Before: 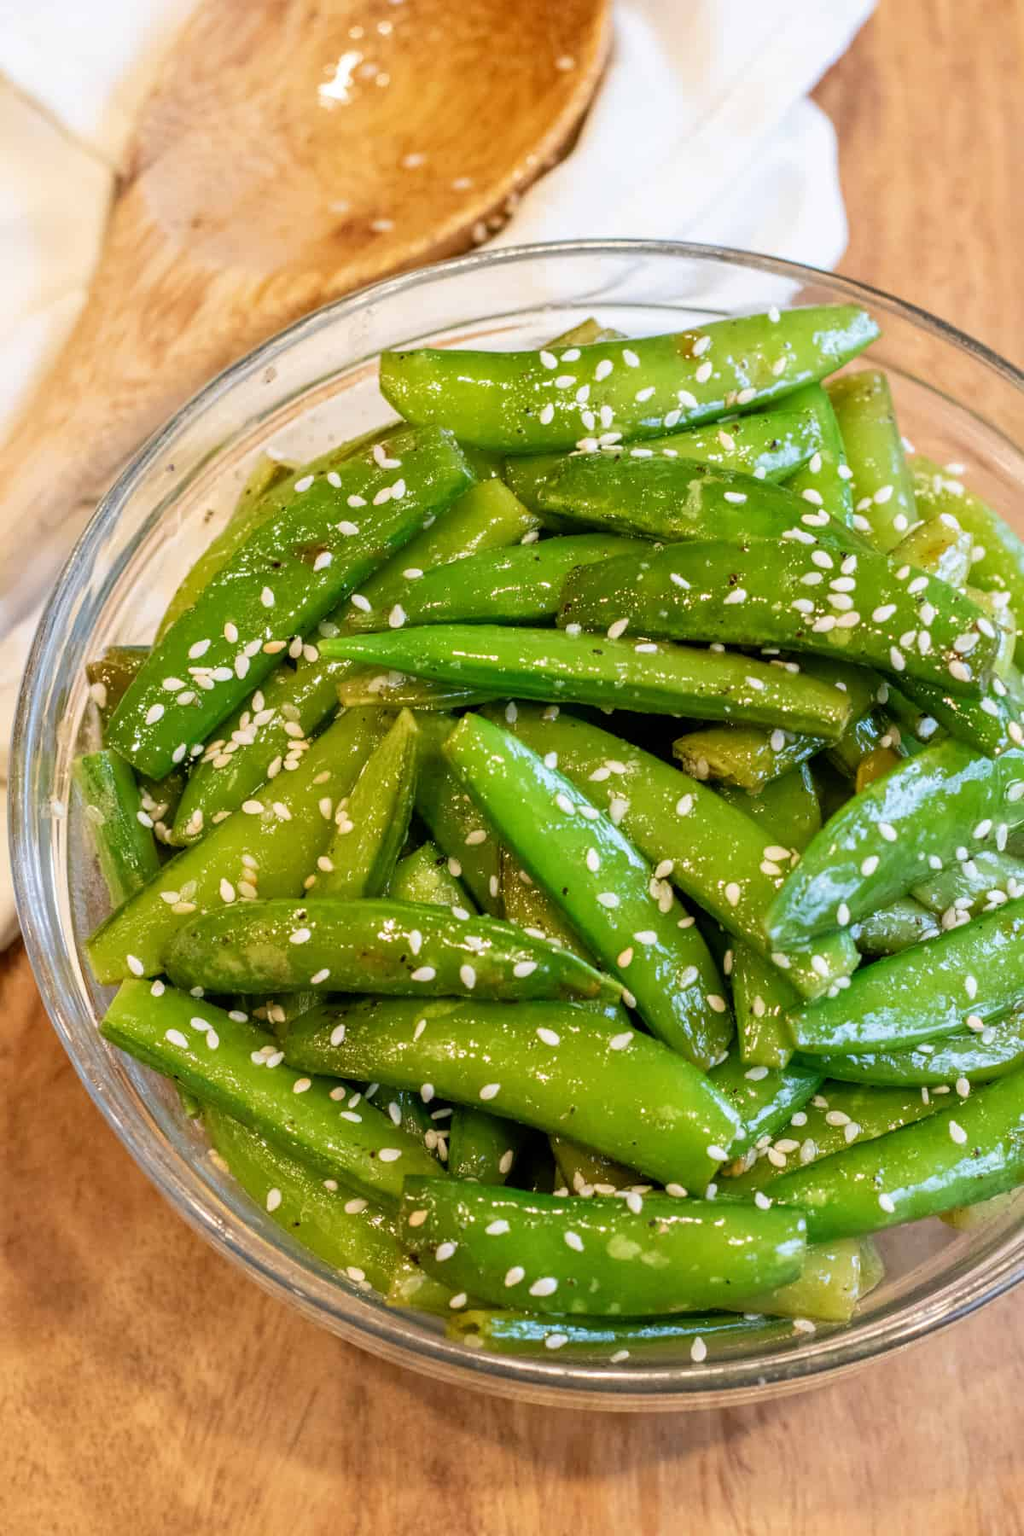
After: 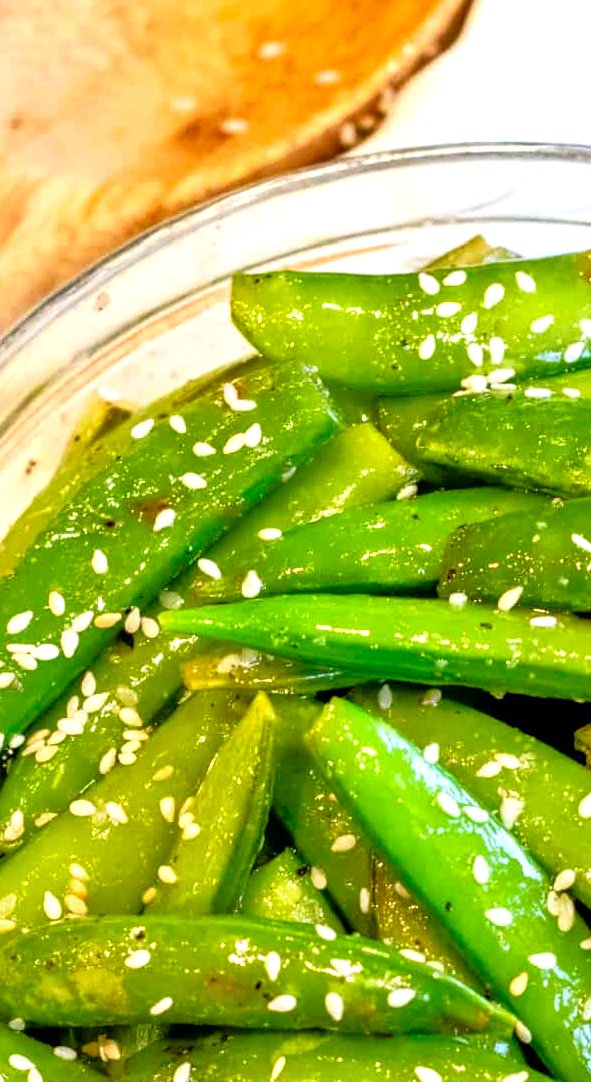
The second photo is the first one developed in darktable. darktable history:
tone equalizer: -7 EV 0.15 EV, -6 EV 0.6 EV, -5 EV 1.15 EV, -4 EV 1.33 EV, -3 EV 1.15 EV, -2 EV 0.6 EV, -1 EV 0.15 EV, mask exposure compensation -0.5 EV
contrast brightness saturation: contrast 0.12, brightness -0.12, saturation 0.2
exposure: black level correction 0.001, exposure 0.5 EV, compensate exposure bias true, compensate highlight preservation false
crop: left 17.835%, top 7.675%, right 32.881%, bottom 32.213%
